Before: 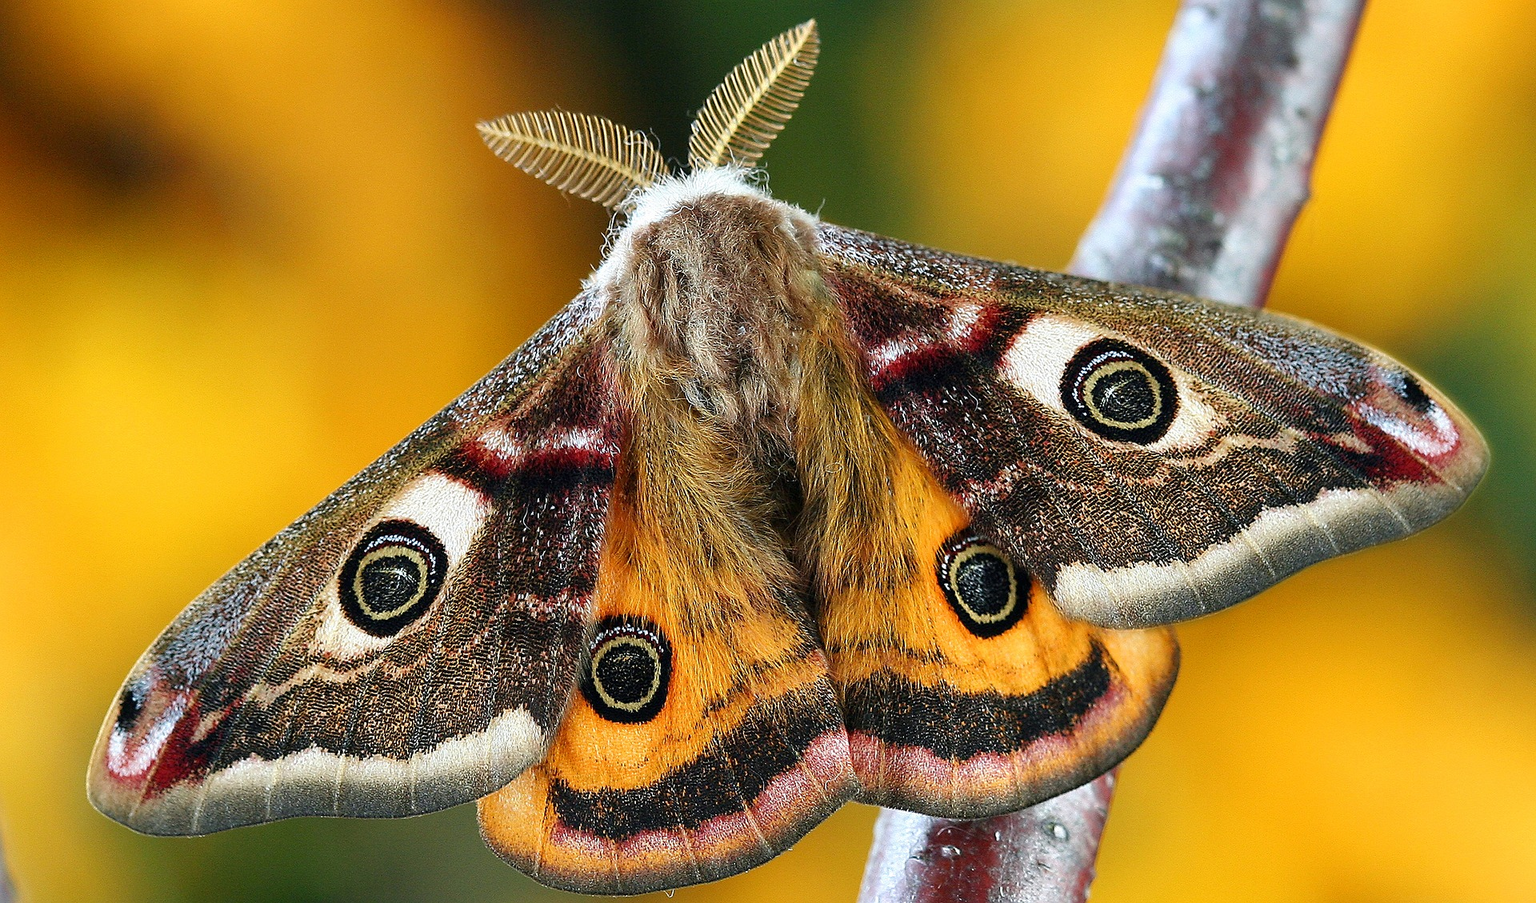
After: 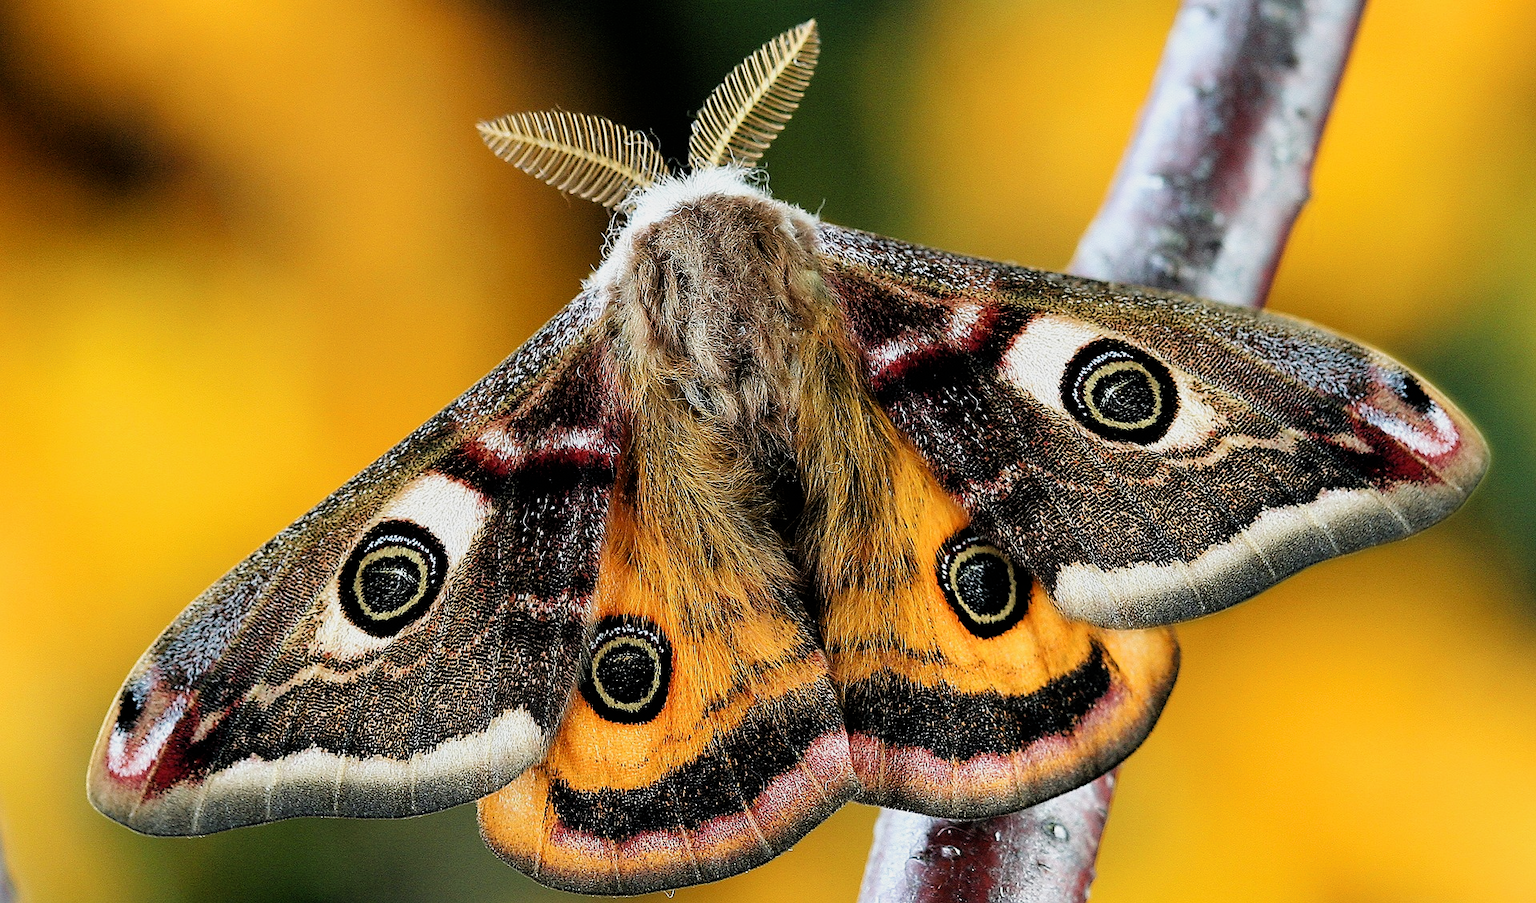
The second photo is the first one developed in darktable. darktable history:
filmic rgb: black relative exposure -5 EV, white relative exposure 3.2 EV, hardness 3.42, contrast 1.2, highlights saturation mix -50%
tone equalizer: on, module defaults
